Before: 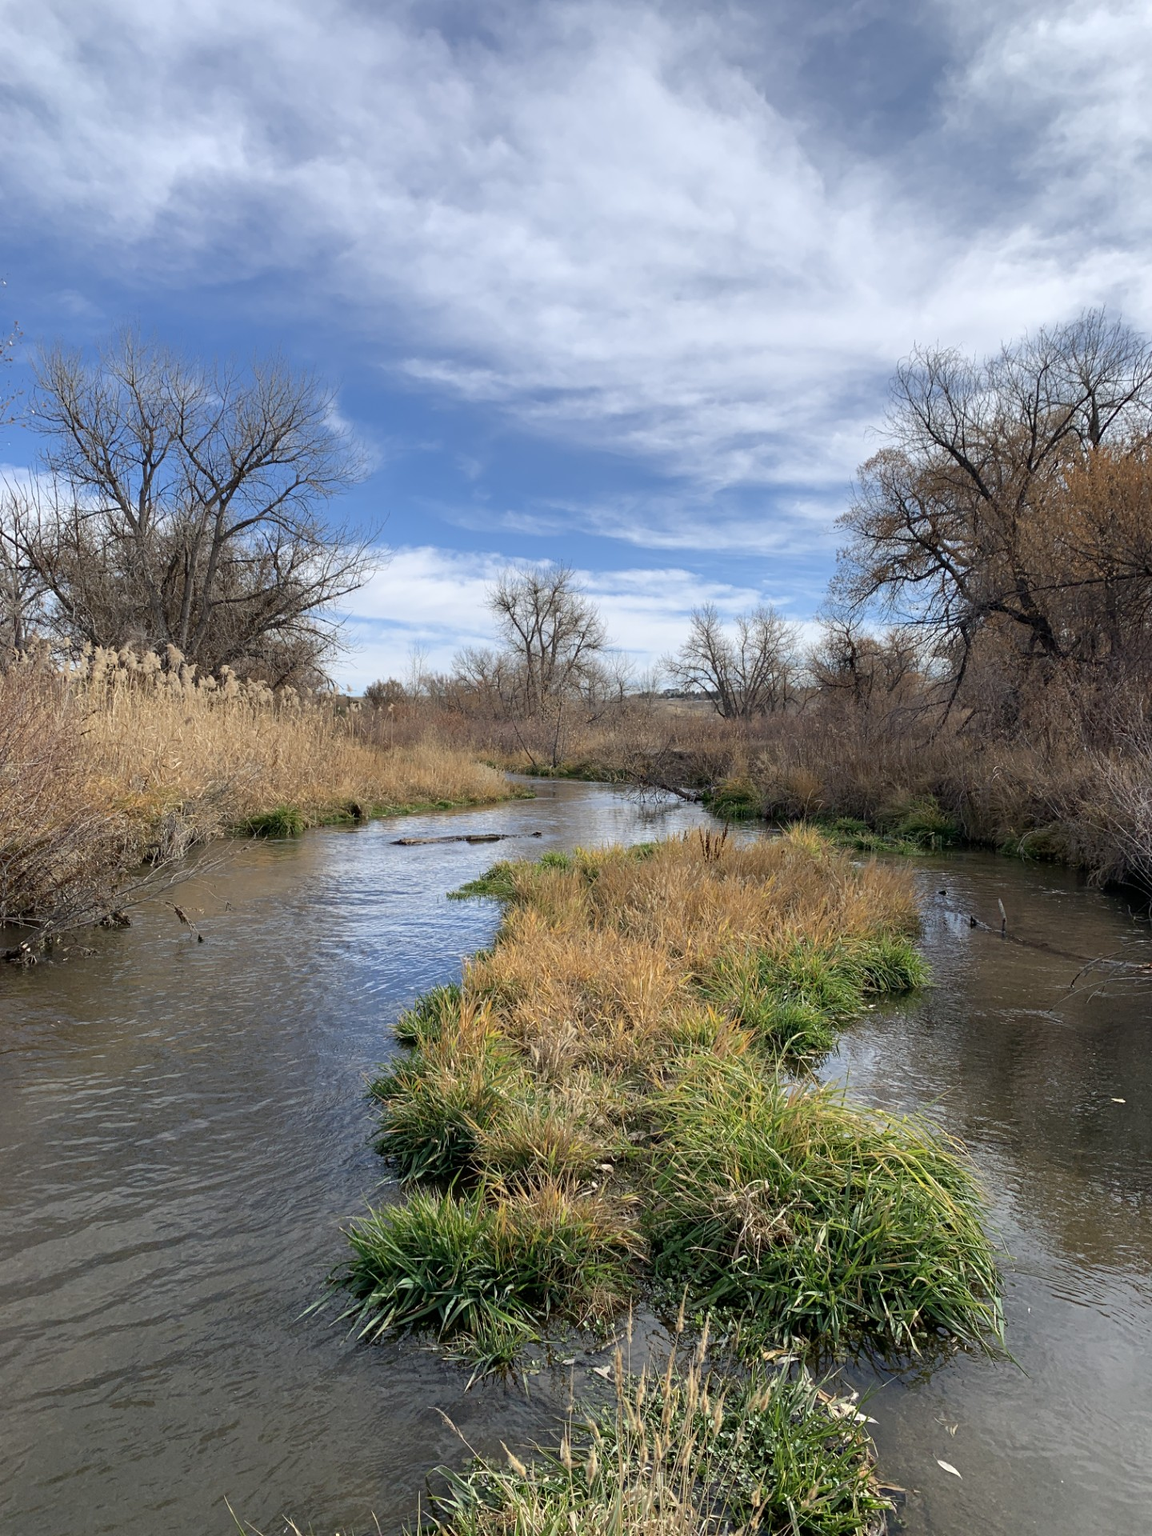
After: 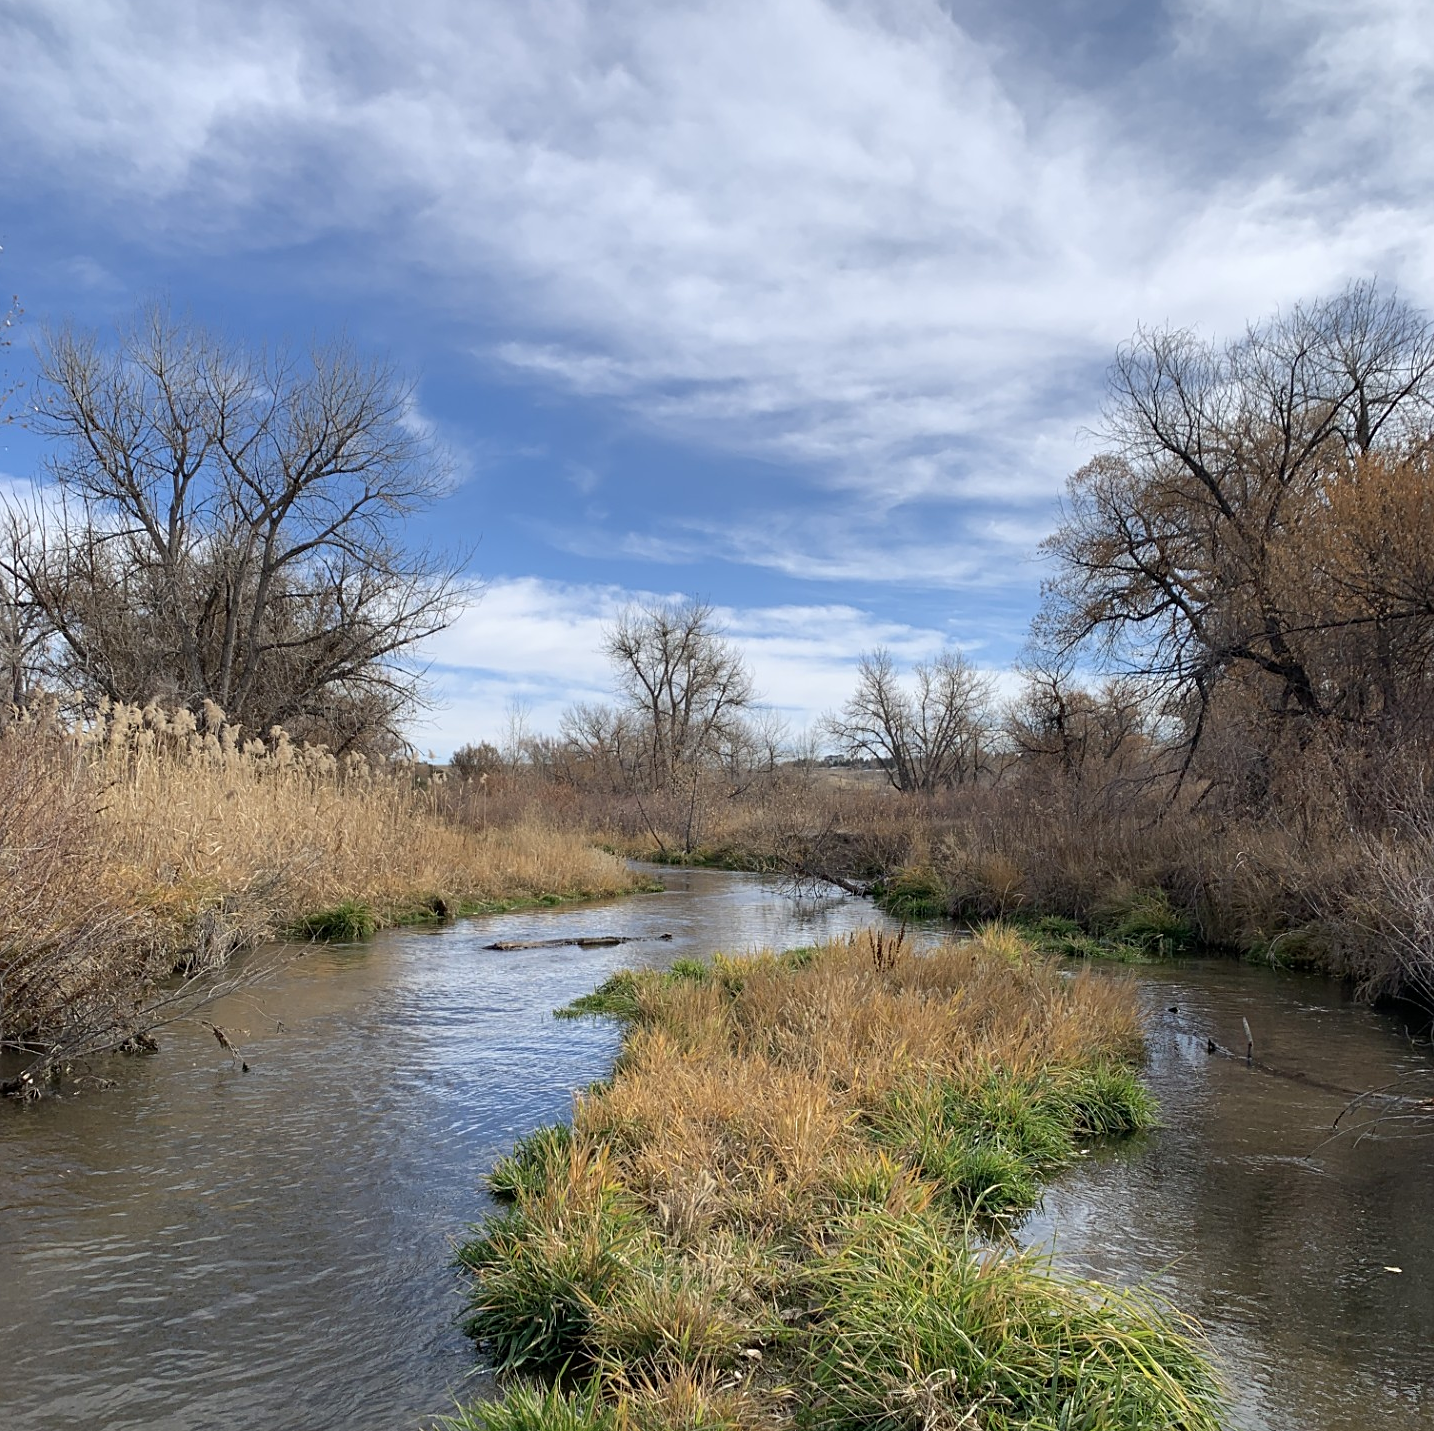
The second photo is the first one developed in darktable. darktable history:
sharpen: amount 0.217
crop: left 0.399%, top 5.536%, bottom 19.906%
